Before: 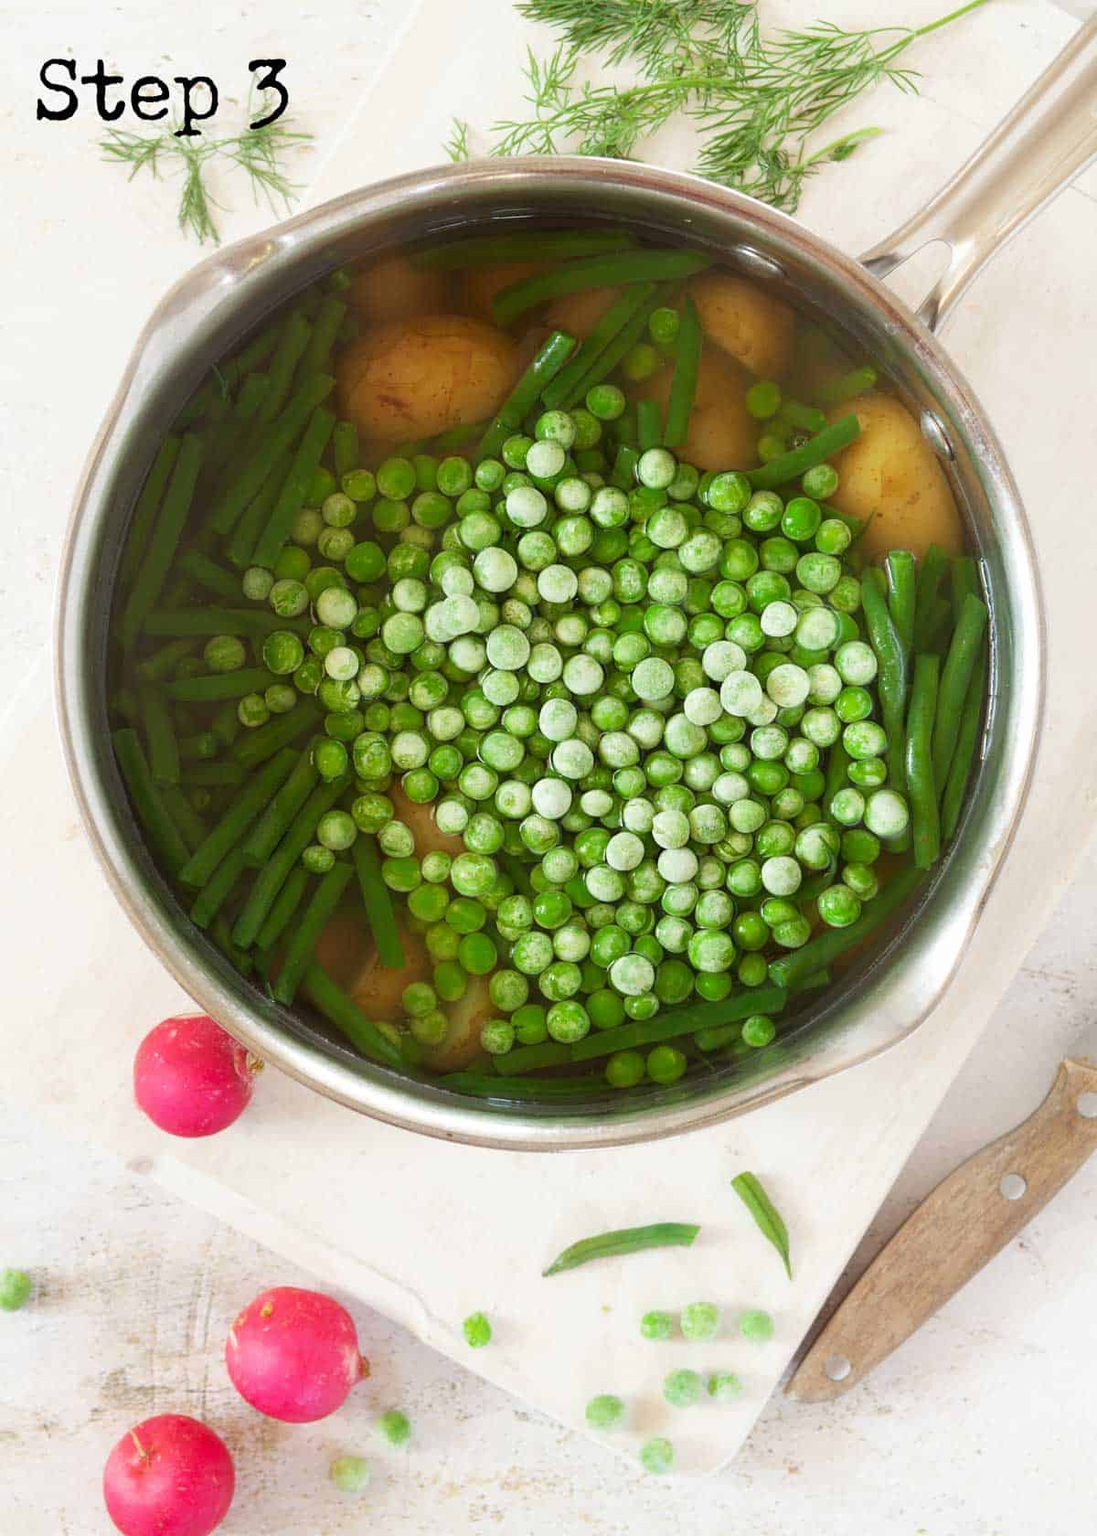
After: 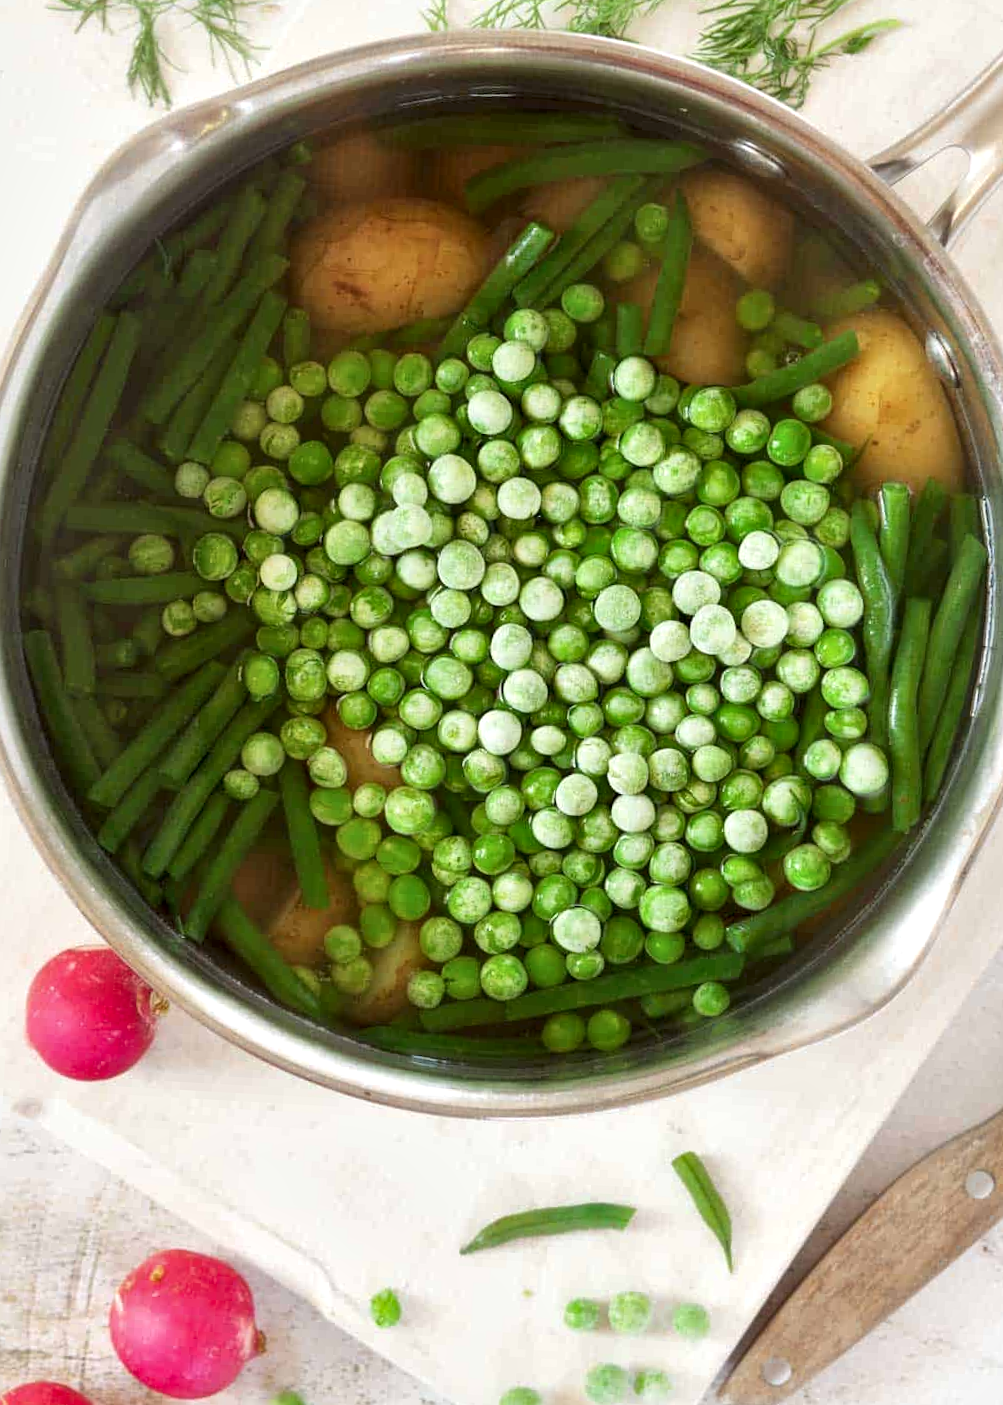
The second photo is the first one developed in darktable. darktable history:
crop and rotate: angle -3.2°, left 5.345%, top 5.209%, right 4.616%, bottom 4.709%
local contrast: mode bilateral grid, contrast 50, coarseness 50, detail 150%, midtone range 0.2
